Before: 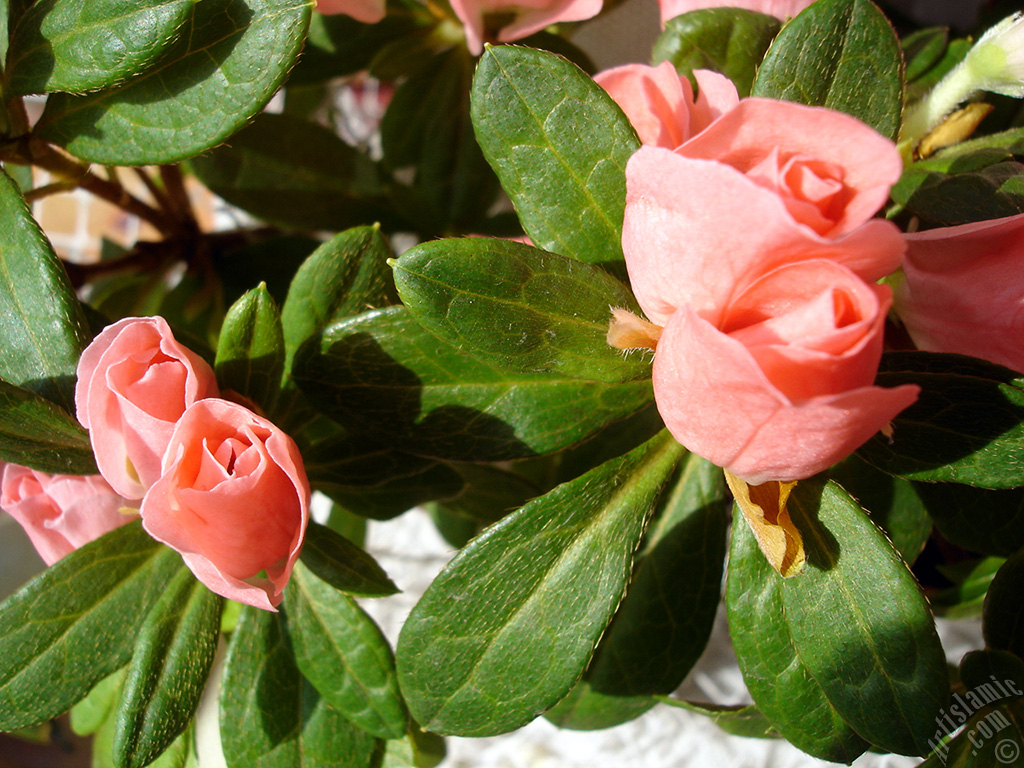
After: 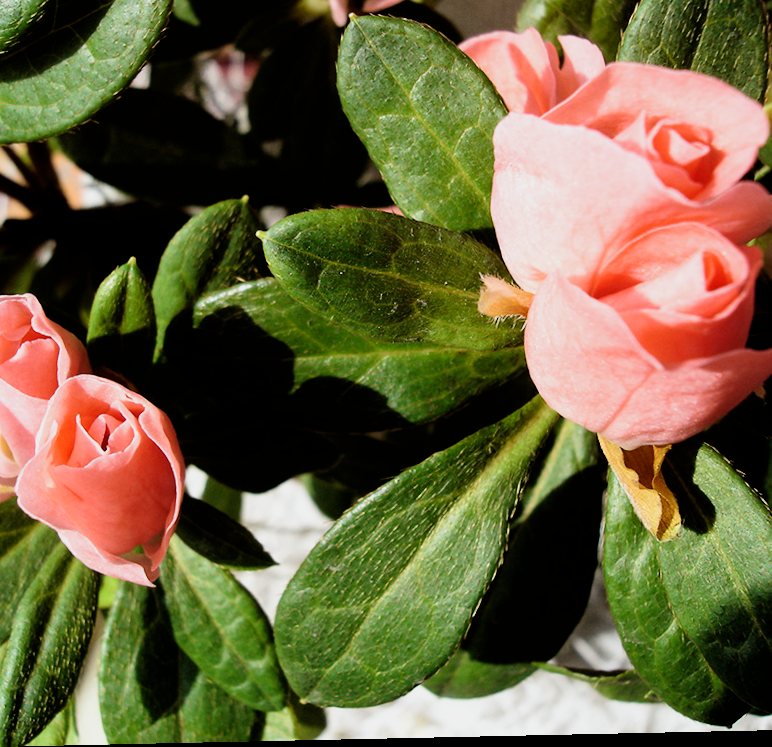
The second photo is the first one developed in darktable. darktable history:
crop and rotate: left 13.15%, top 5.251%, right 12.609%
filmic rgb: black relative exposure -5 EV, white relative exposure 3.5 EV, hardness 3.19, contrast 1.5, highlights saturation mix -50%
rotate and perspective: rotation -1.24°, automatic cropping off
